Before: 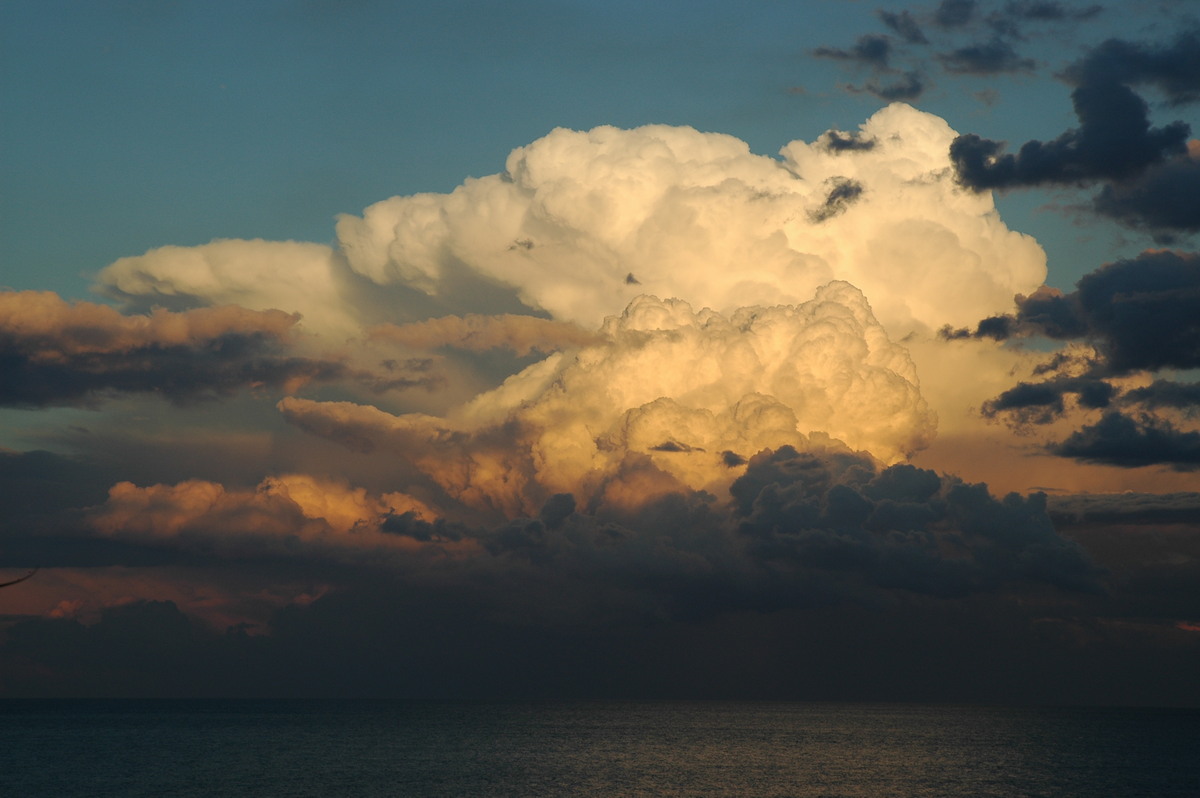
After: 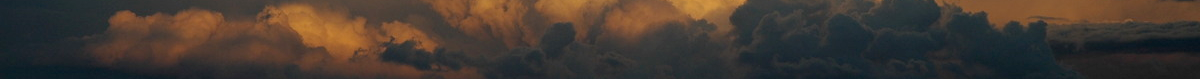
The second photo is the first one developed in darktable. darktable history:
crop and rotate: top 59.084%, bottom 30.916%
exposure: black level correction 0.009, exposure 0.014 EV, compensate highlight preservation false
